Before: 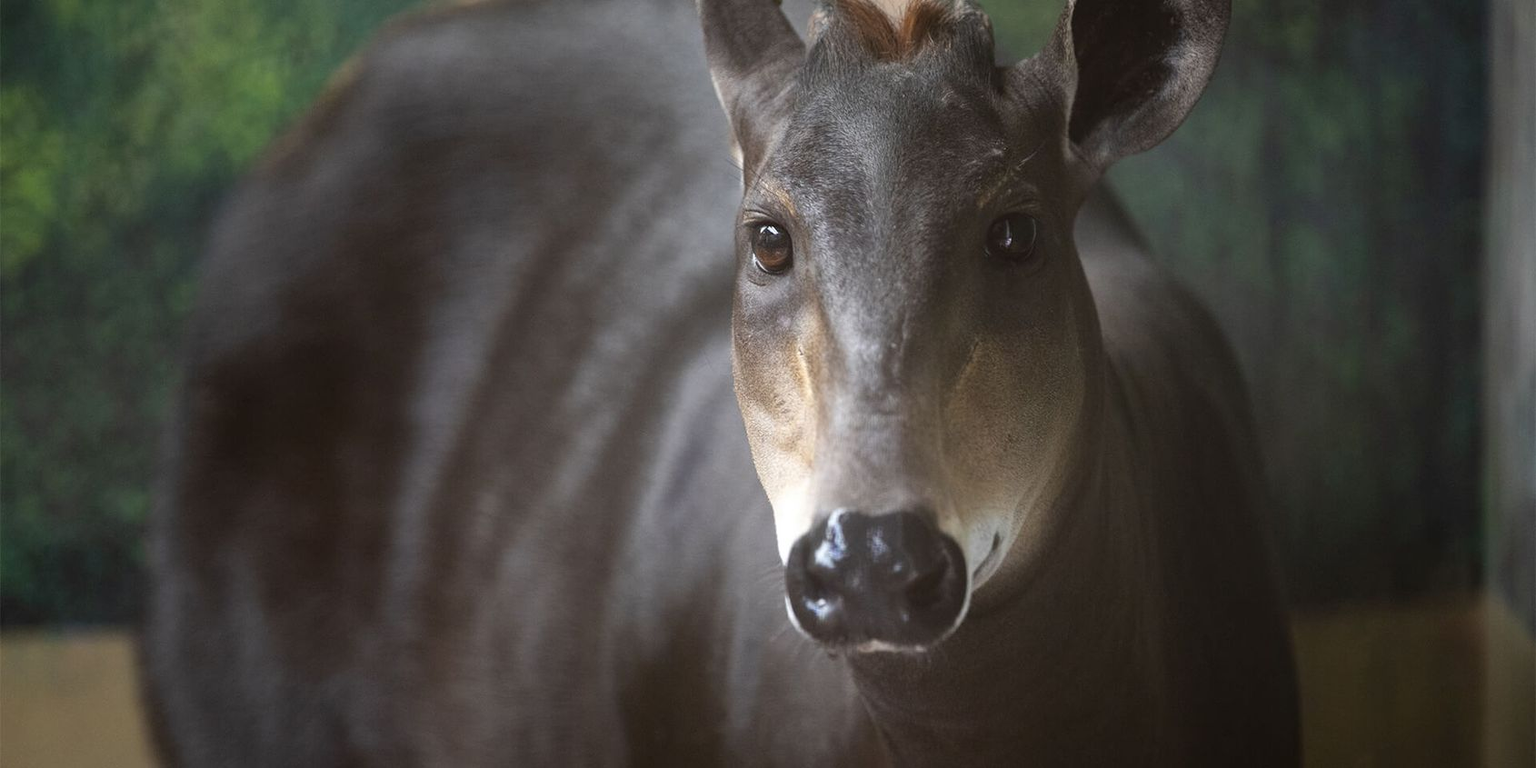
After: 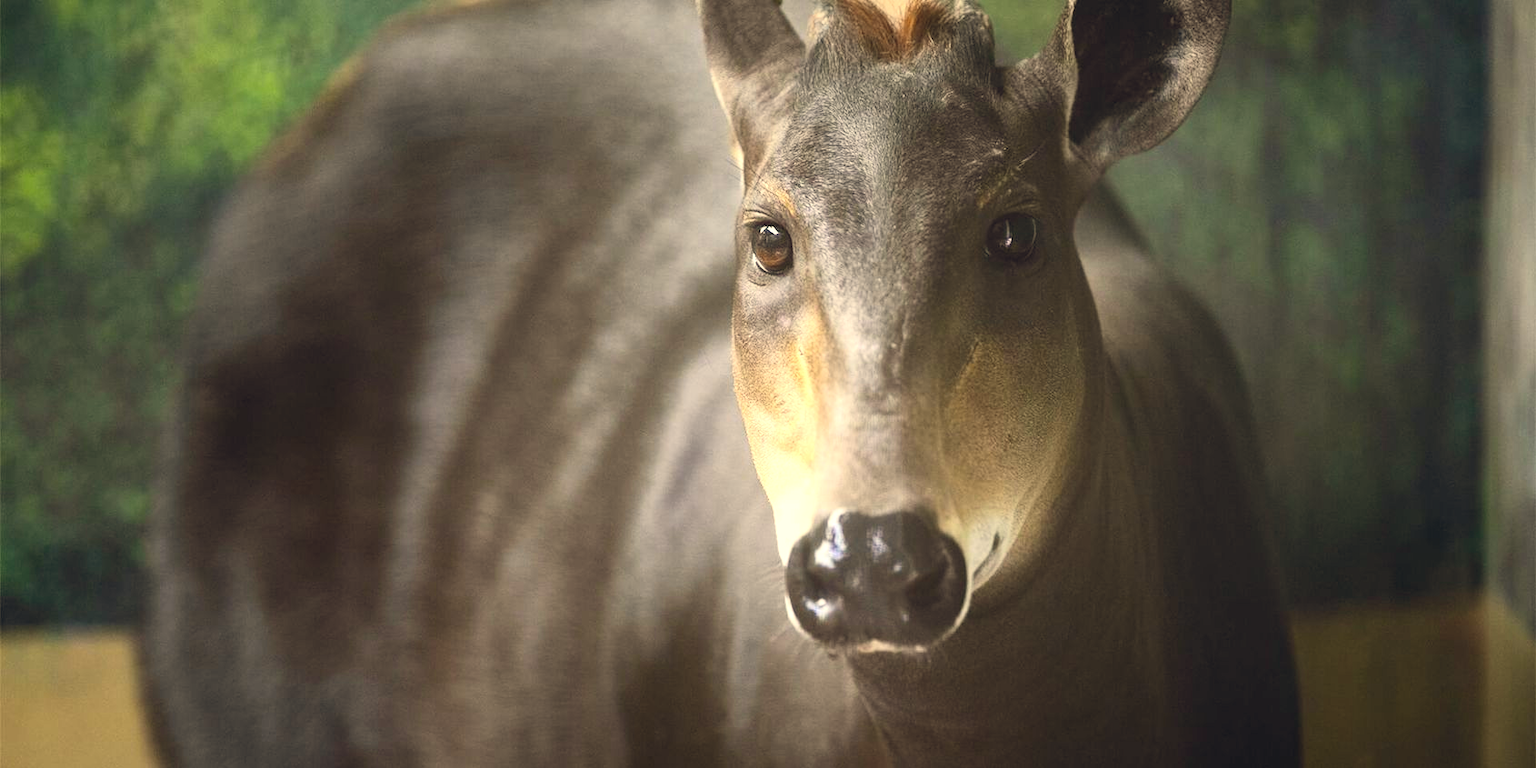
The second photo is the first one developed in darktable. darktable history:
exposure: black level correction 0.001, exposure 0.5 EV, compensate exposure bias true, compensate highlight preservation false
color balance rgb: shadows lift › chroma 3.88%, shadows lift › hue 88.52°, power › hue 214.65°, global offset › chroma 0.1%, global offset › hue 252.4°, contrast 4.45%
contrast brightness saturation: contrast 0.2, brightness 0.16, saturation 0.22
color correction: highlights a* 2.72, highlights b* 22.8
